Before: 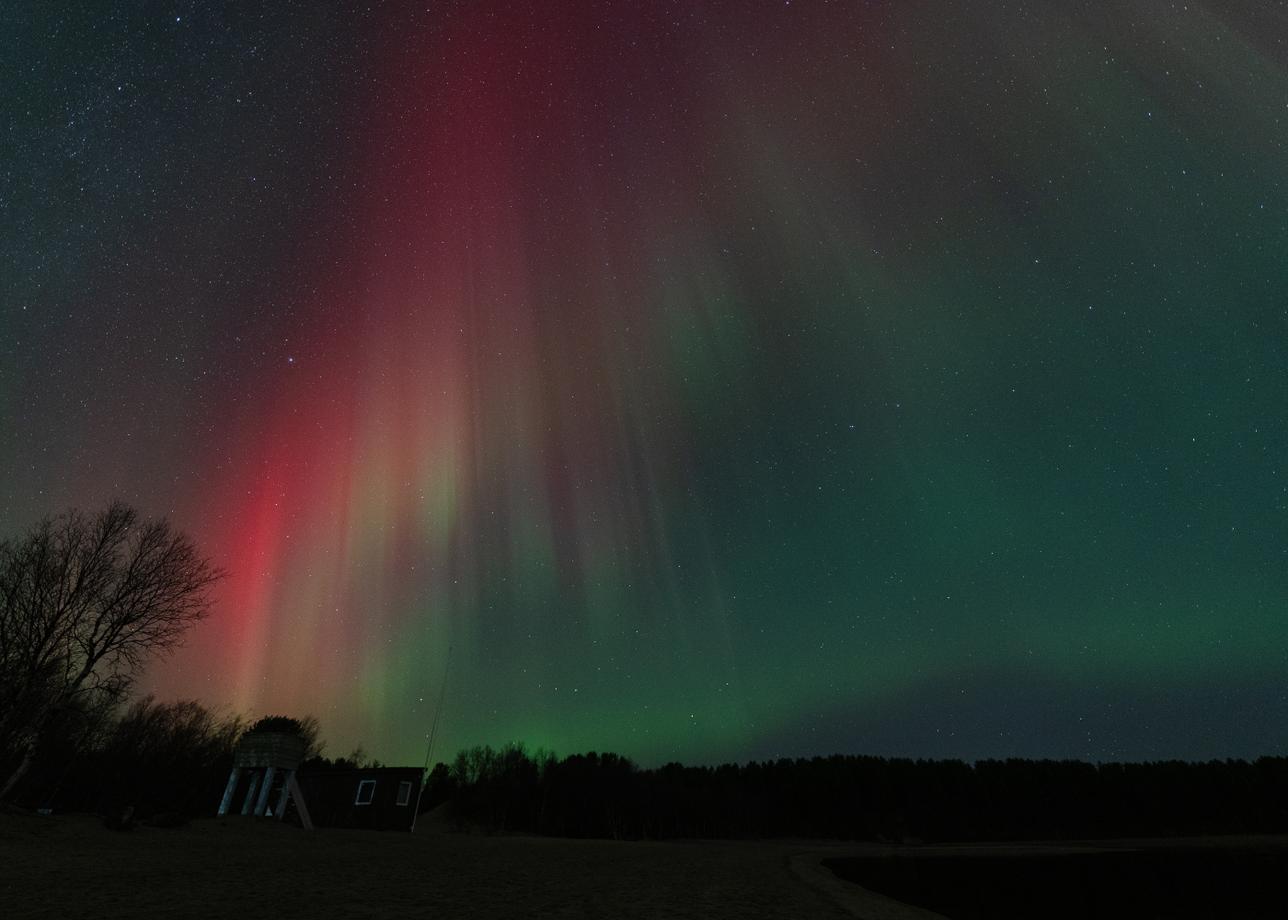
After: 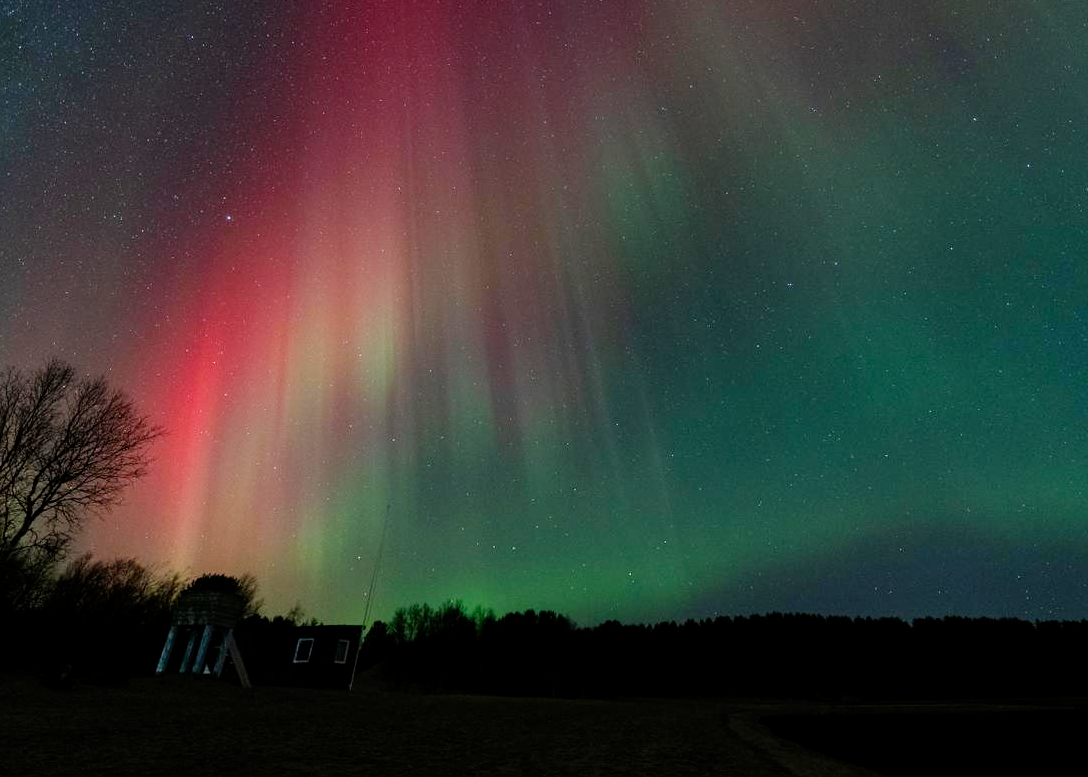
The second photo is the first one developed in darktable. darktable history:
filmic rgb: middle gray luminance 9.23%, black relative exposure -10.55 EV, white relative exposure 3.45 EV, threshold 6 EV, target black luminance 0%, hardness 5.98, latitude 59.69%, contrast 1.087, highlights saturation mix 5%, shadows ↔ highlights balance 29.23%, add noise in highlights 0, preserve chrominance no, color science v3 (2019), use custom middle-gray values true, iterations of high-quality reconstruction 0, contrast in highlights soft, enable highlight reconstruction true
crop and rotate: left 4.842%, top 15.51%, right 10.668%
